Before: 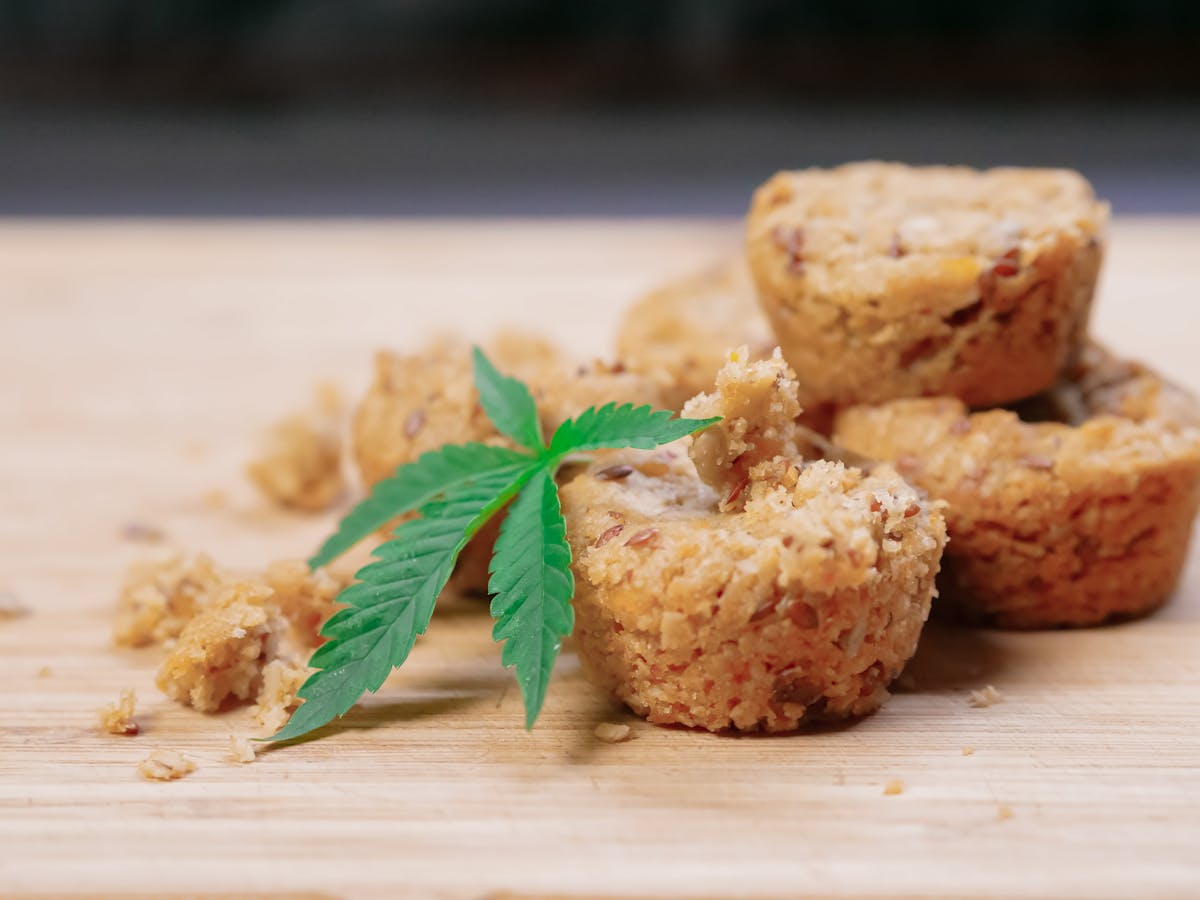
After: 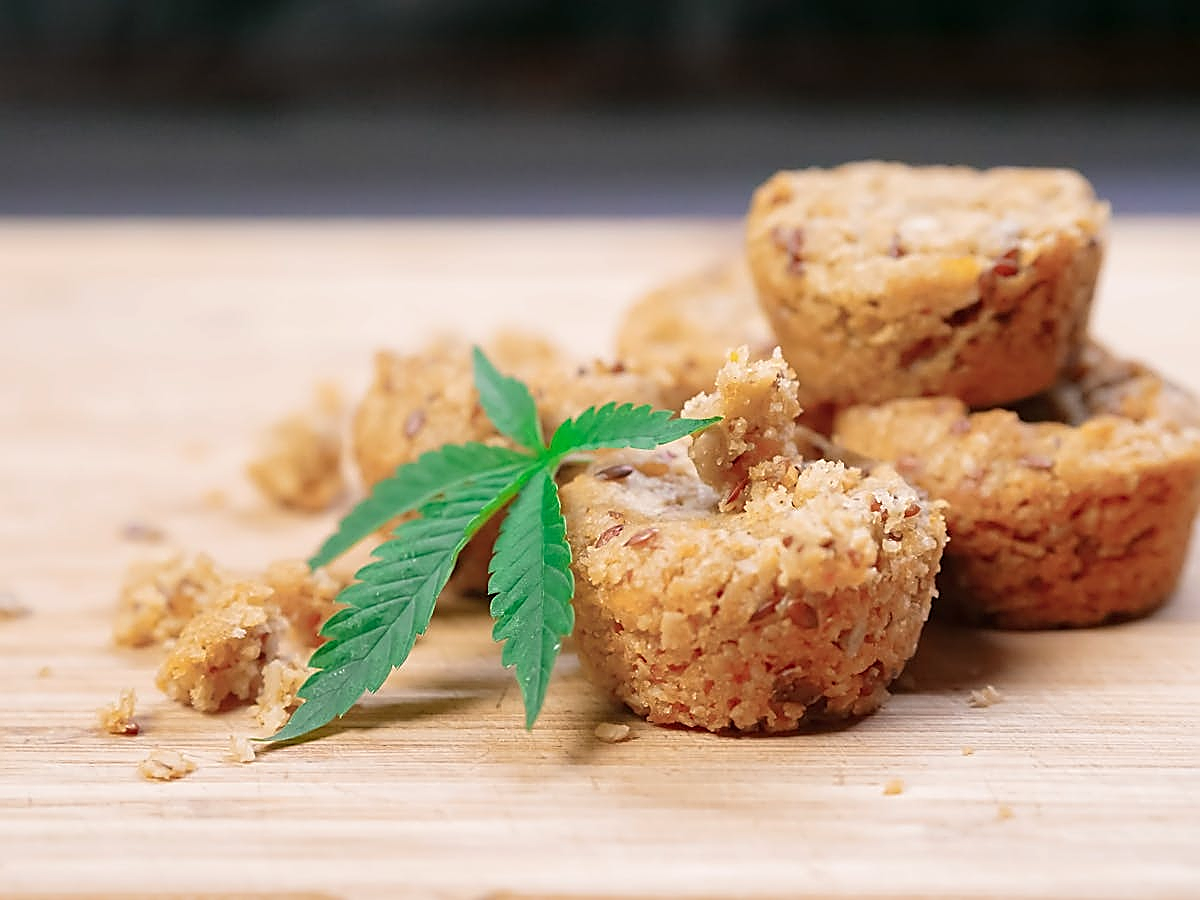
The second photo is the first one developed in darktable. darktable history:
exposure: exposure 0.202 EV, compensate exposure bias true, compensate highlight preservation false
sharpen: radius 1.637, amount 1.278
